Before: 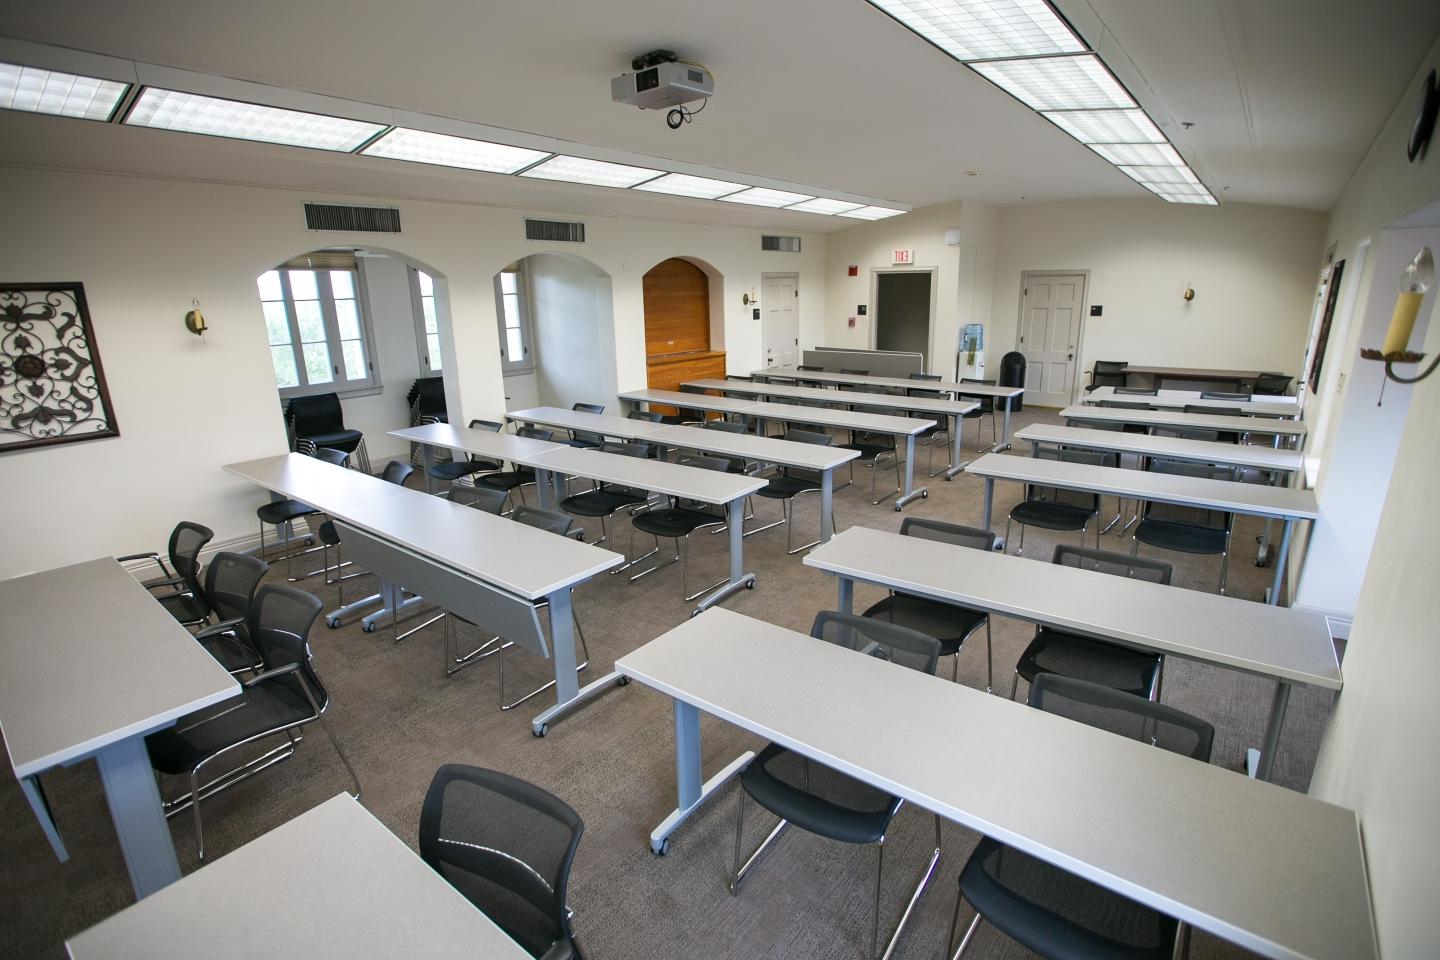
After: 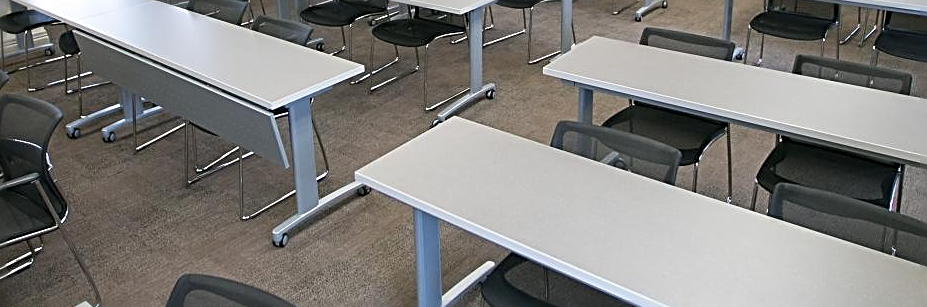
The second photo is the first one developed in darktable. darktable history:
sharpen: radius 2.584, amount 0.688
crop: left 18.091%, top 51.13%, right 17.525%, bottom 16.85%
